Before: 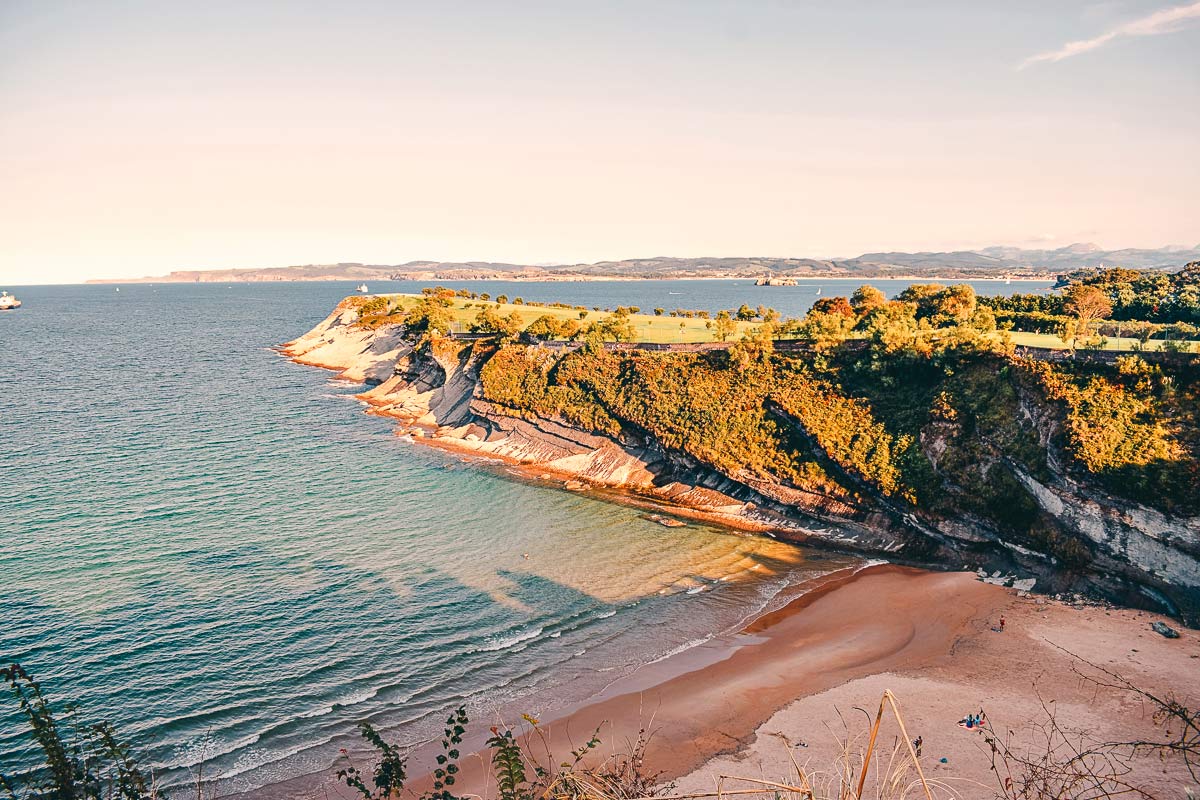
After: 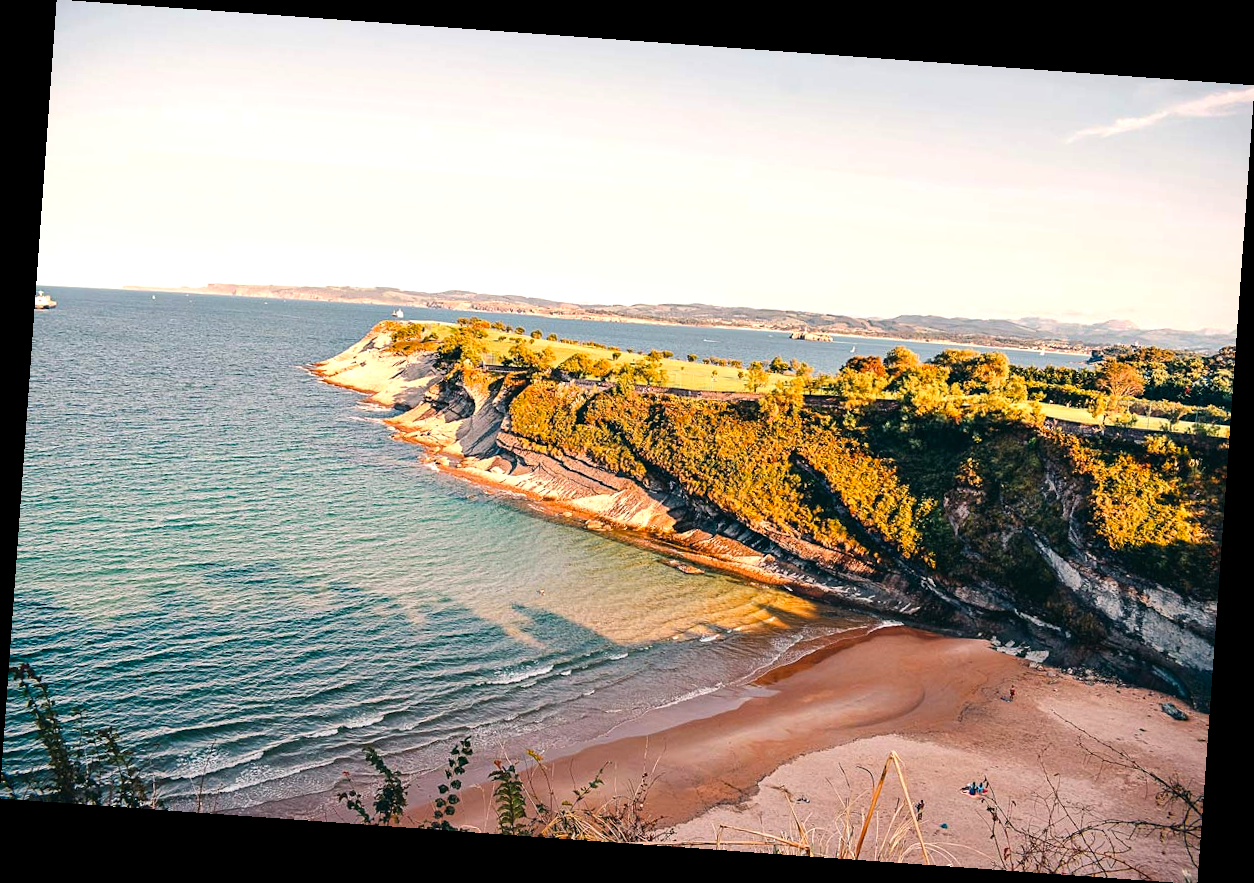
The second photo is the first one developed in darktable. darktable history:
rotate and perspective: rotation 4.1°, automatic cropping off
color balance rgb: linear chroma grading › global chroma 10%, global vibrance 10%, contrast 15%, saturation formula JzAzBz (2021)
